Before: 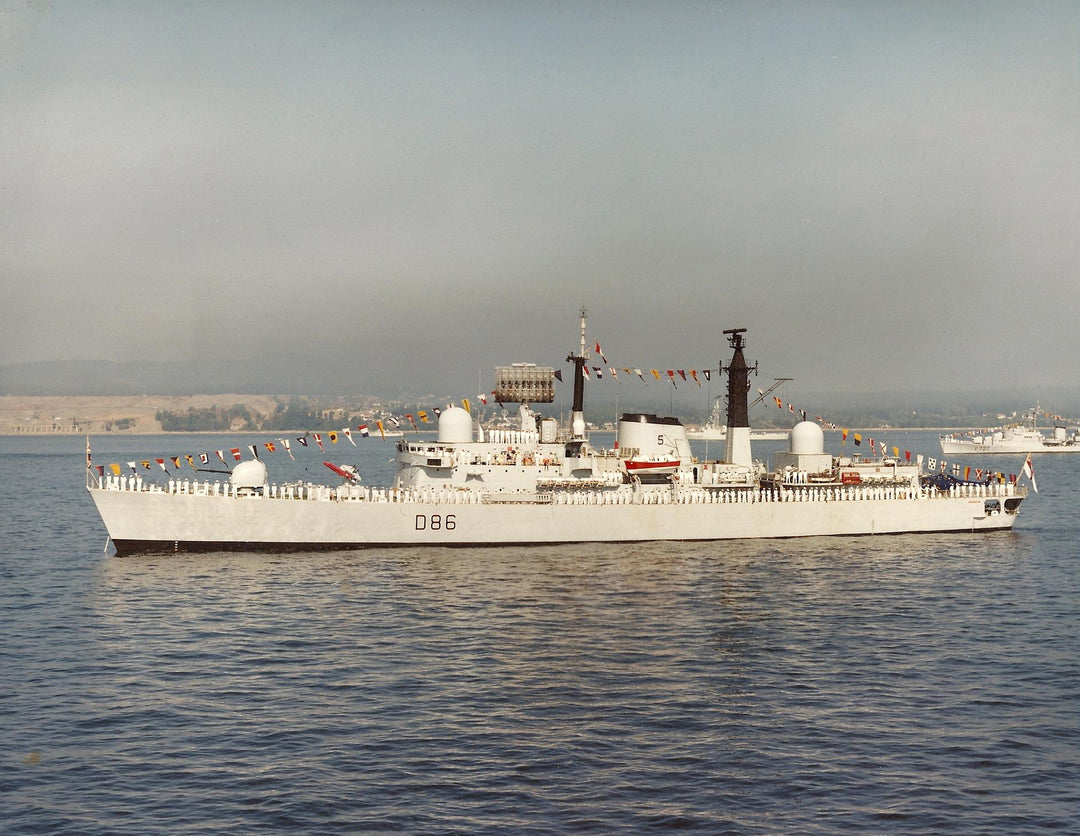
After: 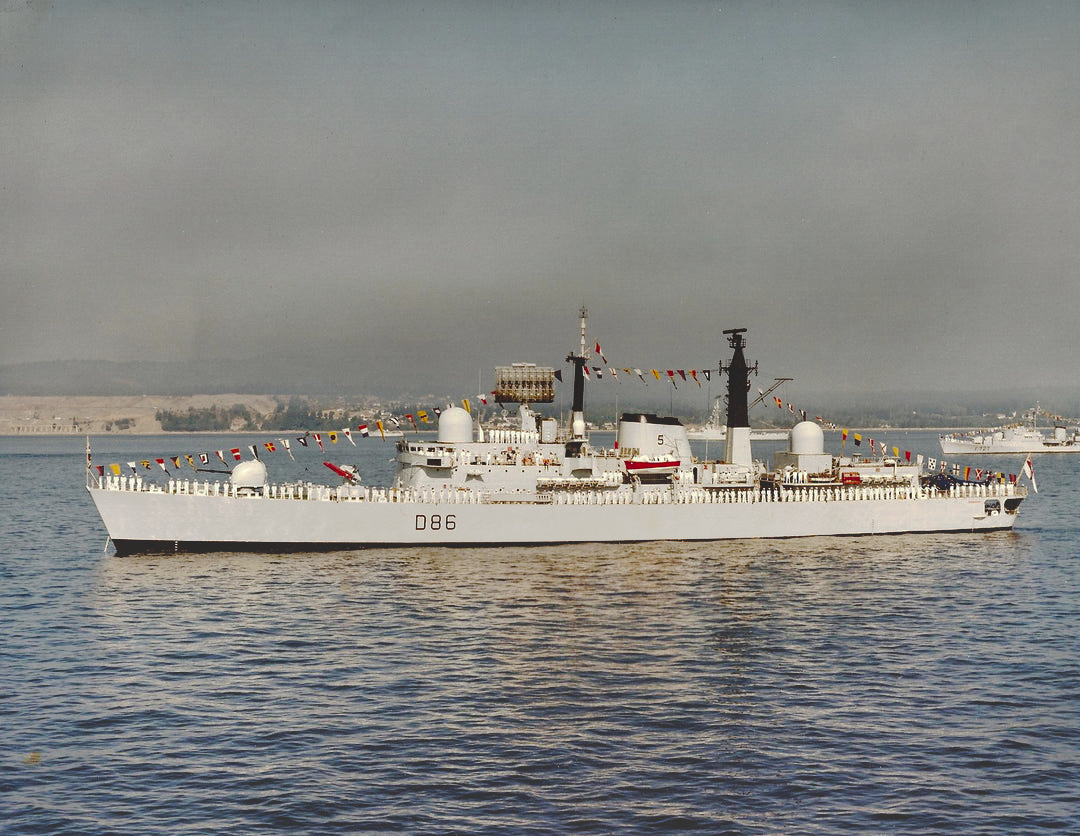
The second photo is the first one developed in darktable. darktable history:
shadows and highlights: shadows 24.5, highlights -78.15, soften with gaussian
tone curve: curves: ch0 [(0, 0) (0.003, 0.198) (0.011, 0.198) (0.025, 0.198) (0.044, 0.198) (0.069, 0.201) (0.1, 0.202) (0.136, 0.207) (0.177, 0.212) (0.224, 0.222) (0.277, 0.27) (0.335, 0.332) (0.399, 0.422) (0.468, 0.542) (0.543, 0.626) (0.623, 0.698) (0.709, 0.764) (0.801, 0.82) (0.898, 0.863) (1, 1)], preserve colors none
